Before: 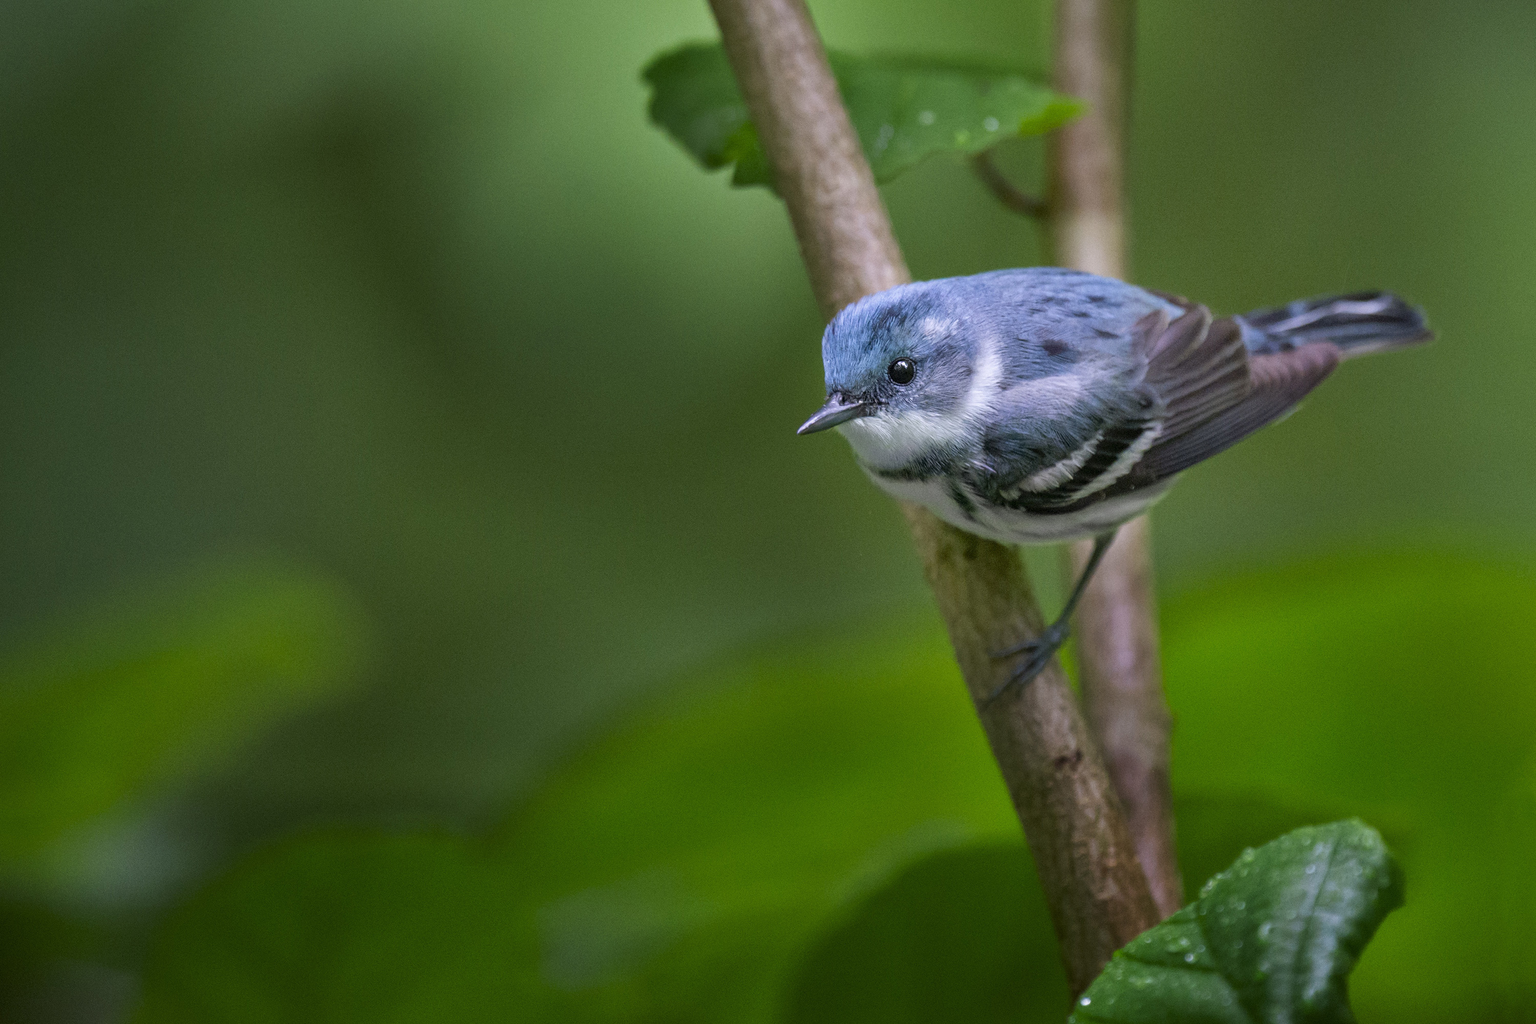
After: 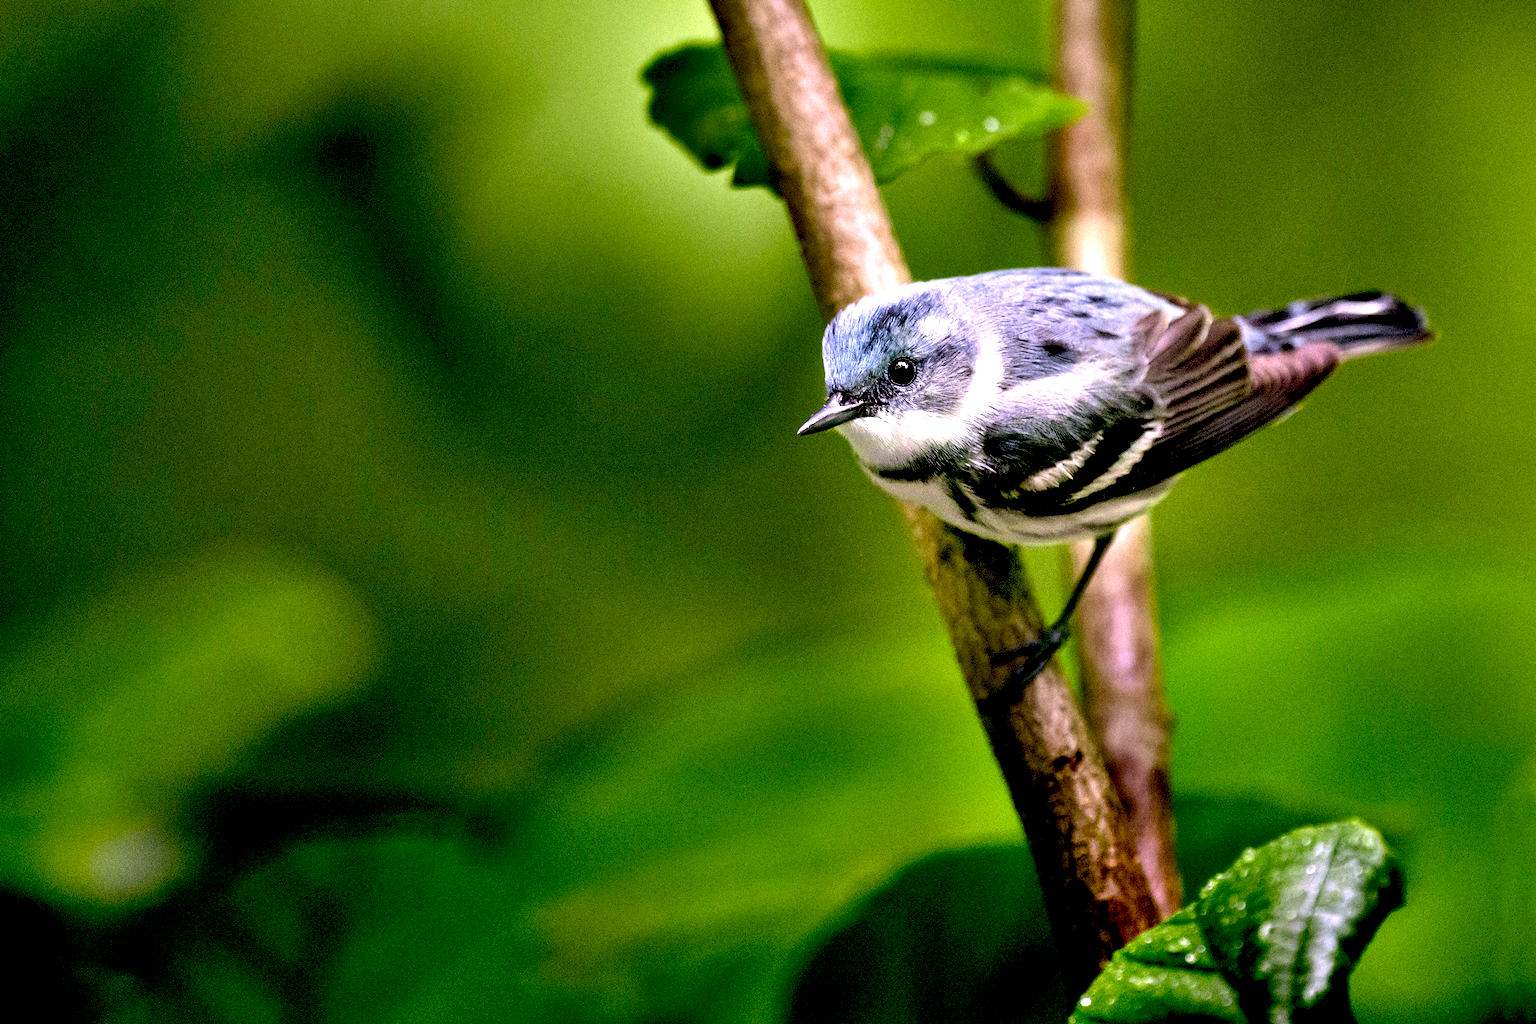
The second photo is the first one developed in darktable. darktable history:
exposure: black level correction 0.037, exposure 0.902 EV, compensate highlight preservation false
contrast equalizer: y [[0.6 ×6], [0.55 ×6], [0 ×6], [0 ×6], [0 ×6]]
color correction: highlights a* 8.46, highlights b* 15.24, shadows a* -0.662, shadows b* 26.49
